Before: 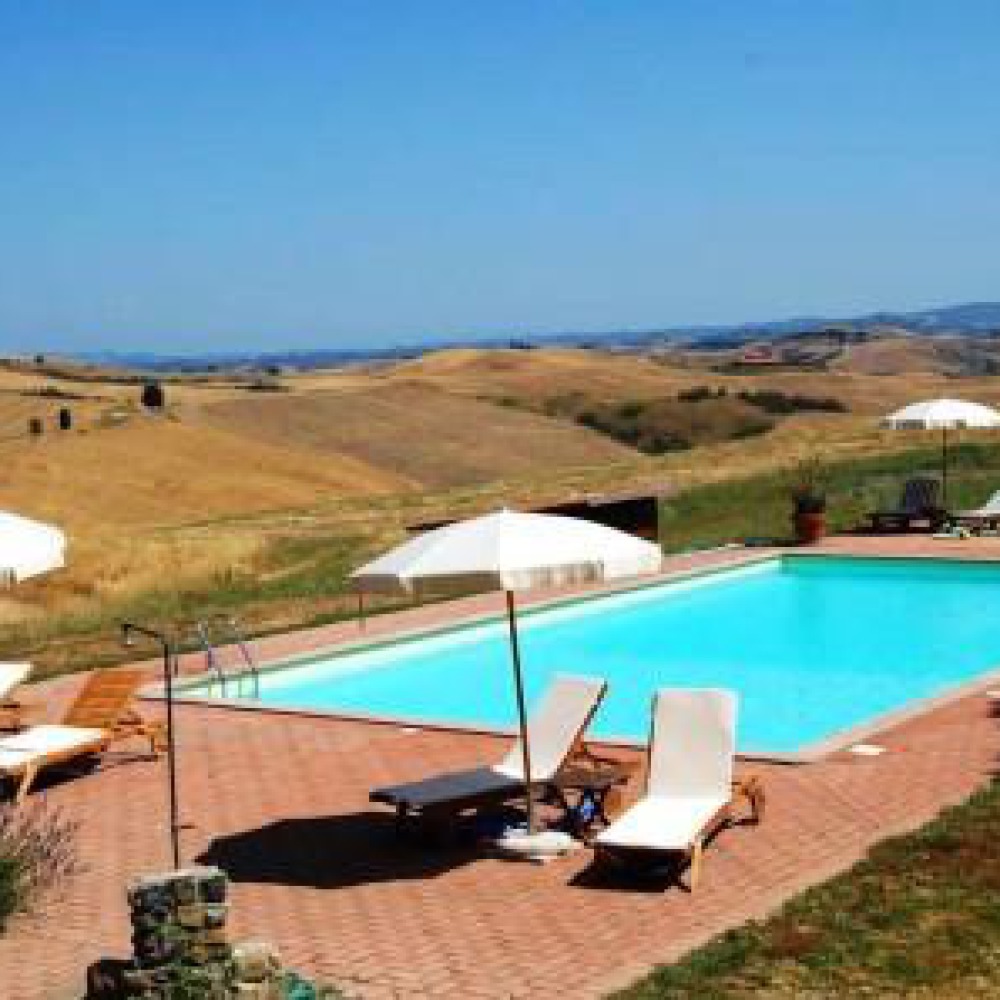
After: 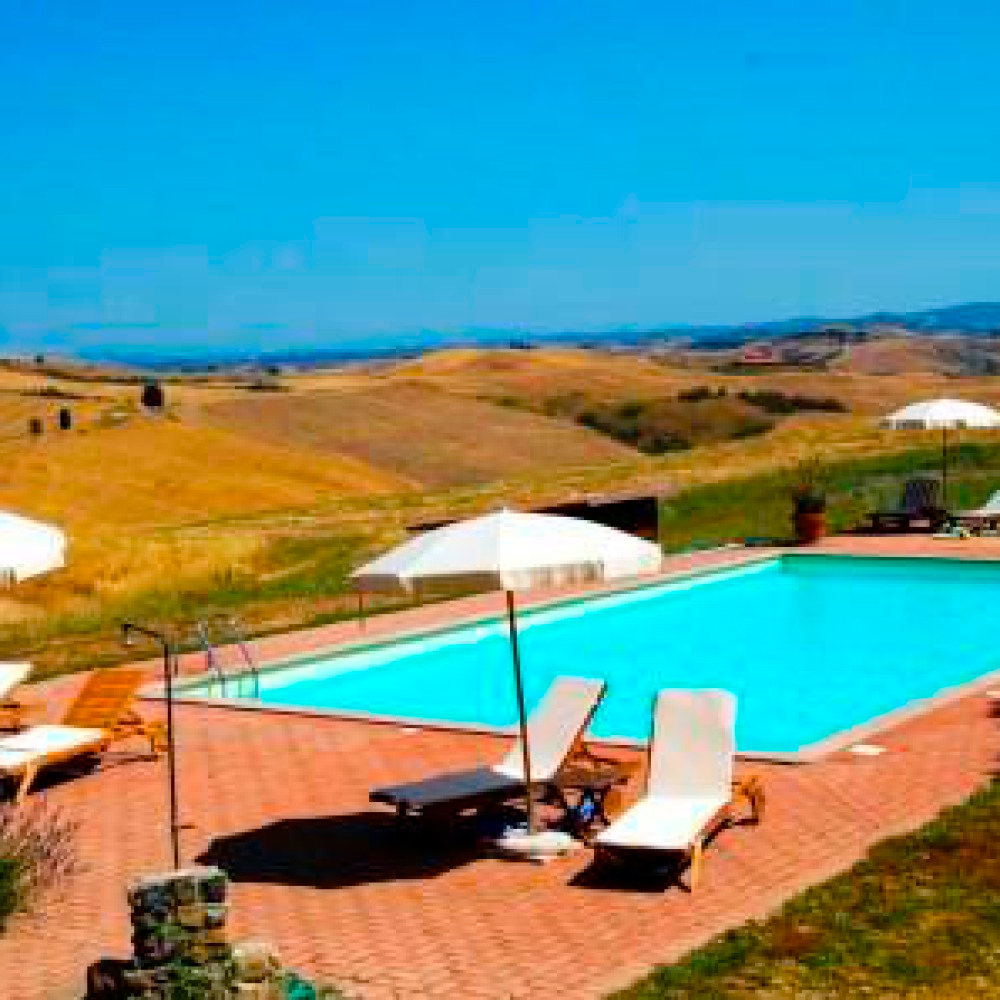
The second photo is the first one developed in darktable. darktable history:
color balance rgb: shadows lift › chroma 0.761%, shadows lift › hue 111.14°, perceptual saturation grading › global saturation 19.414%, global vibrance 20%
